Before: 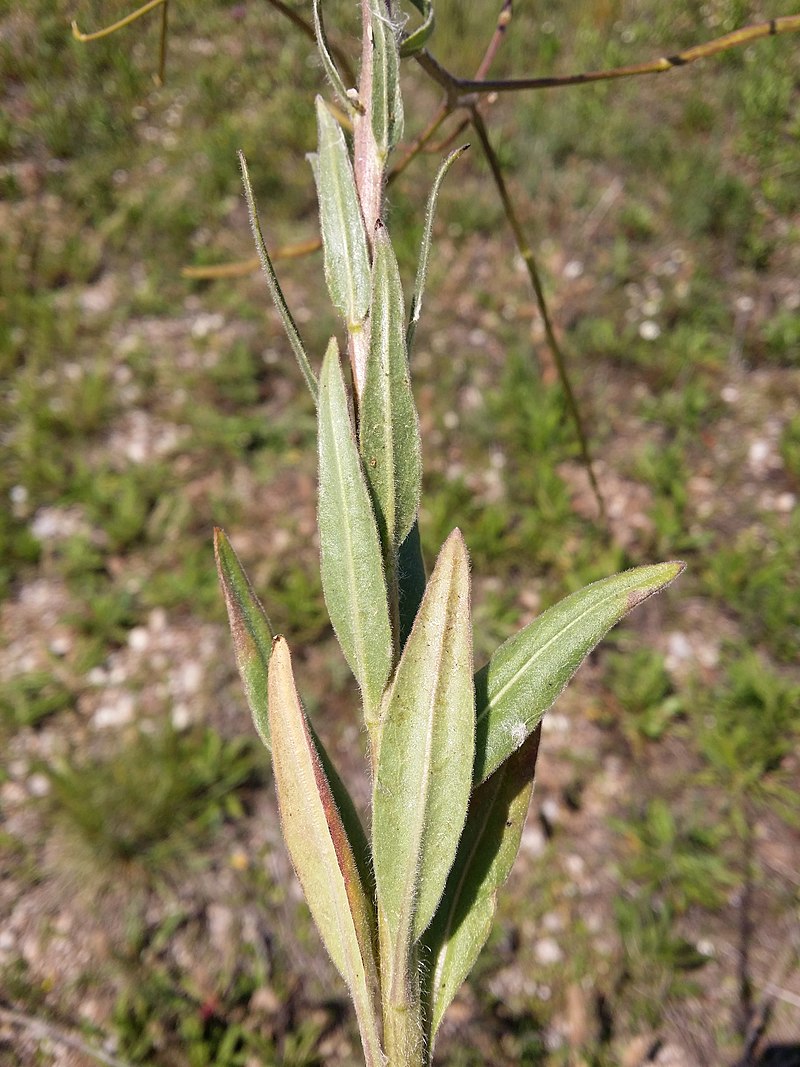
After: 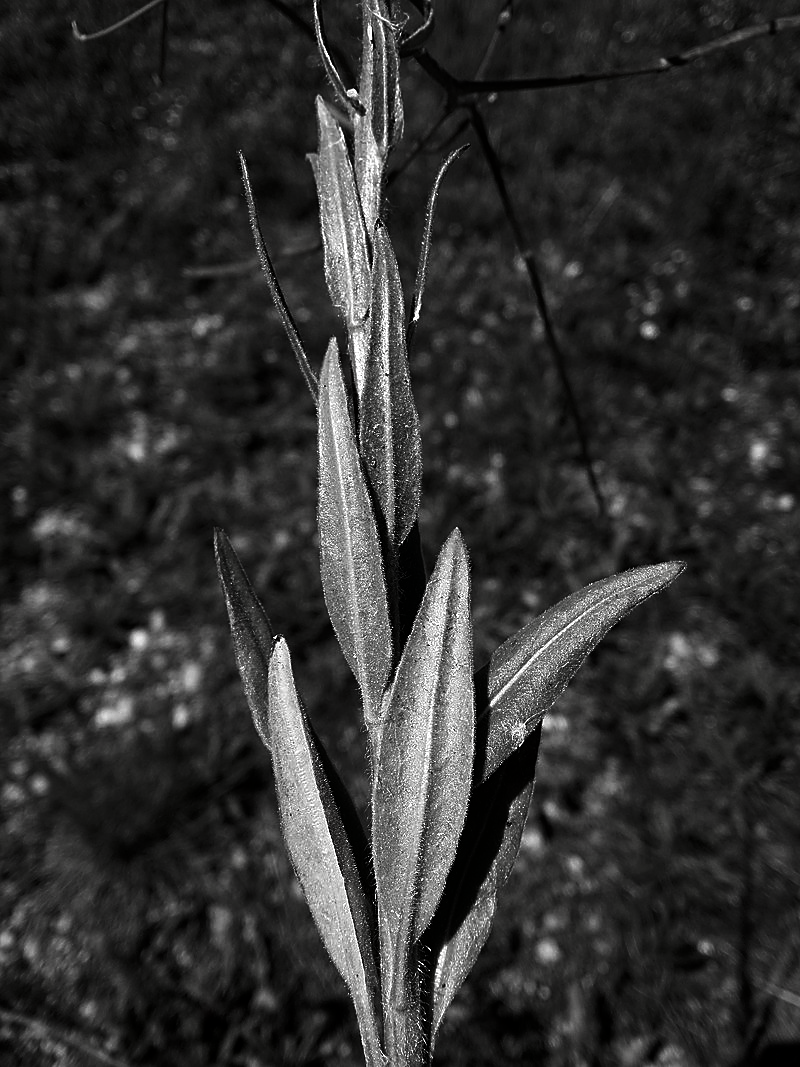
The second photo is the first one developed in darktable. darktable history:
sharpen: radius 1.827, amount 0.39, threshold 1.604
exposure: exposure 0.127 EV, compensate exposure bias true, compensate highlight preservation false
contrast brightness saturation: contrast 0.017, brightness -0.997, saturation -0.981
